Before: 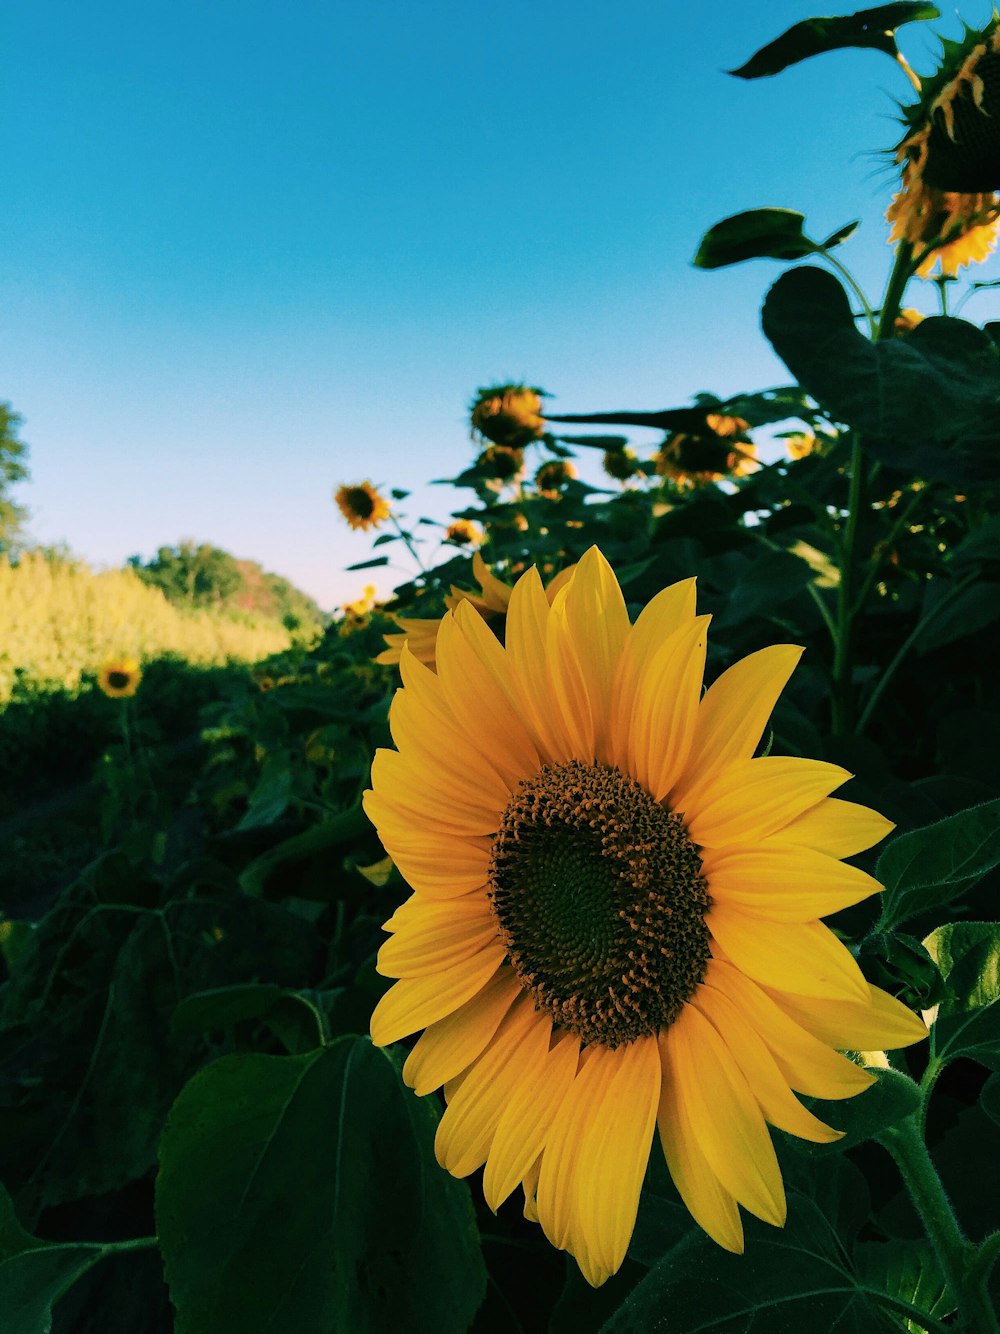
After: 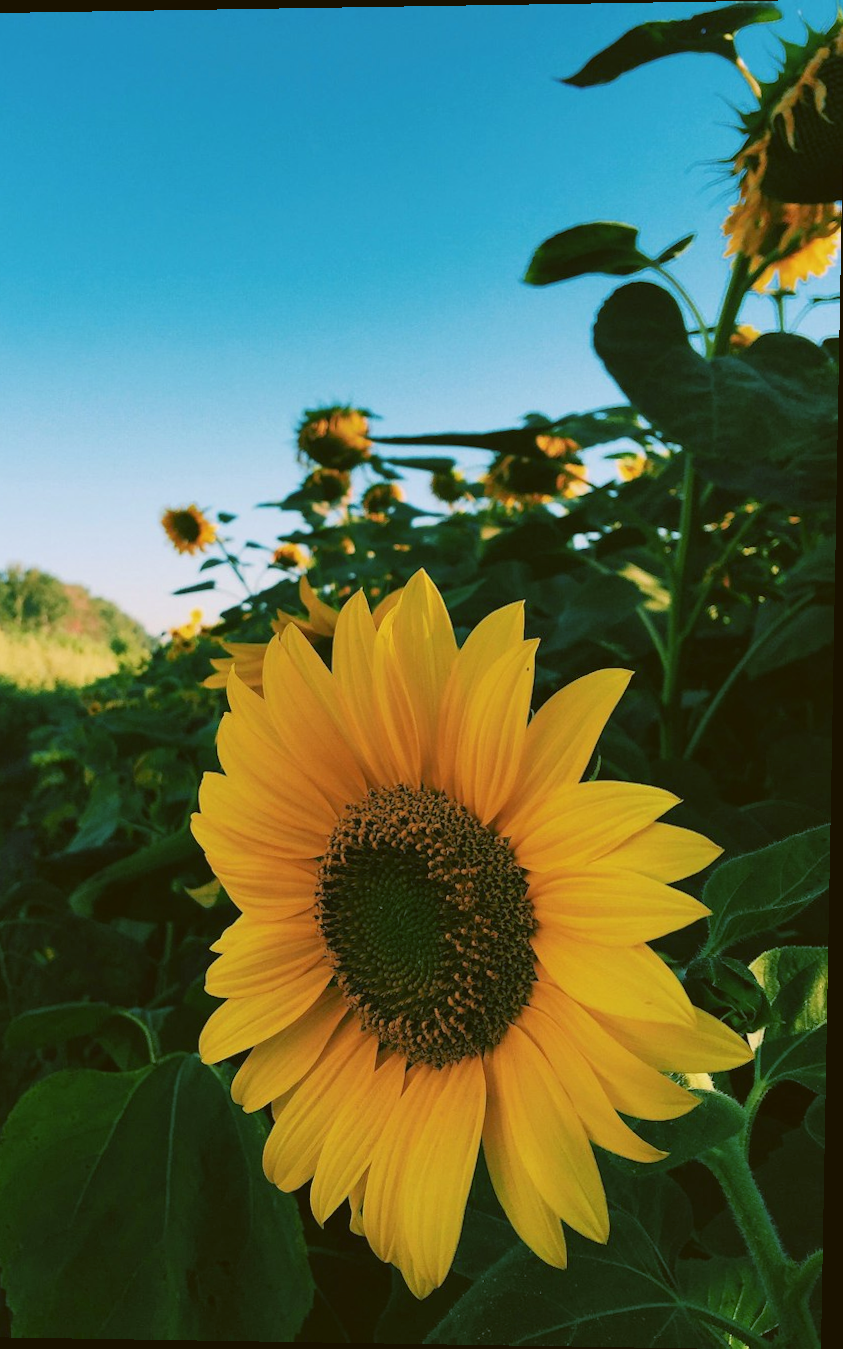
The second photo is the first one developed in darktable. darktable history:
color balance: lift [1.004, 1.002, 1.002, 0.998], gamma [1, 1.007, 1.002, 0.993], gain [1, 0.977, 1.013, 1.023], contrast -3.64%
shadows and highlights: shadows 43.06, highlights 6.94
crop: left 17.582%, bottom 0.031%
rotate and perspective: lens shift (vertical) 0.048, lens shift (horizontal) -0.024, automatic cropping off
